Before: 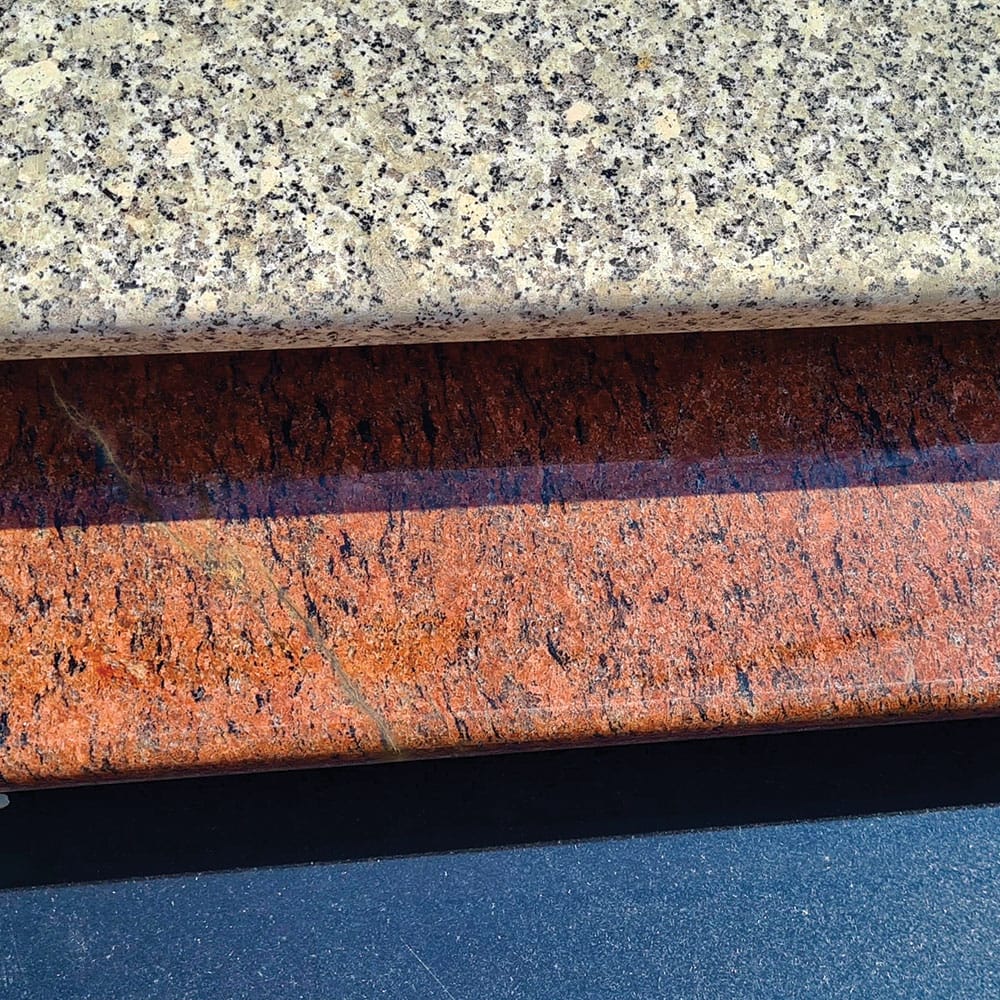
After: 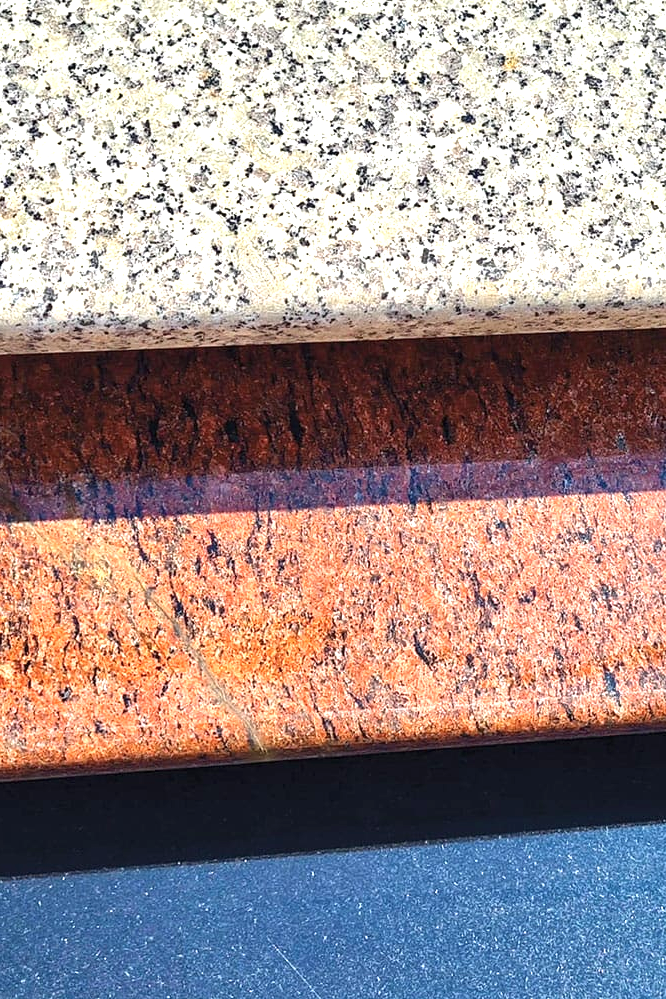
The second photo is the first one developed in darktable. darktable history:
exposure: black level correction 0, exposure 1.001 EV, compensate highlight preservation false
crop and rotate: left 13.387%, right 19.923%
